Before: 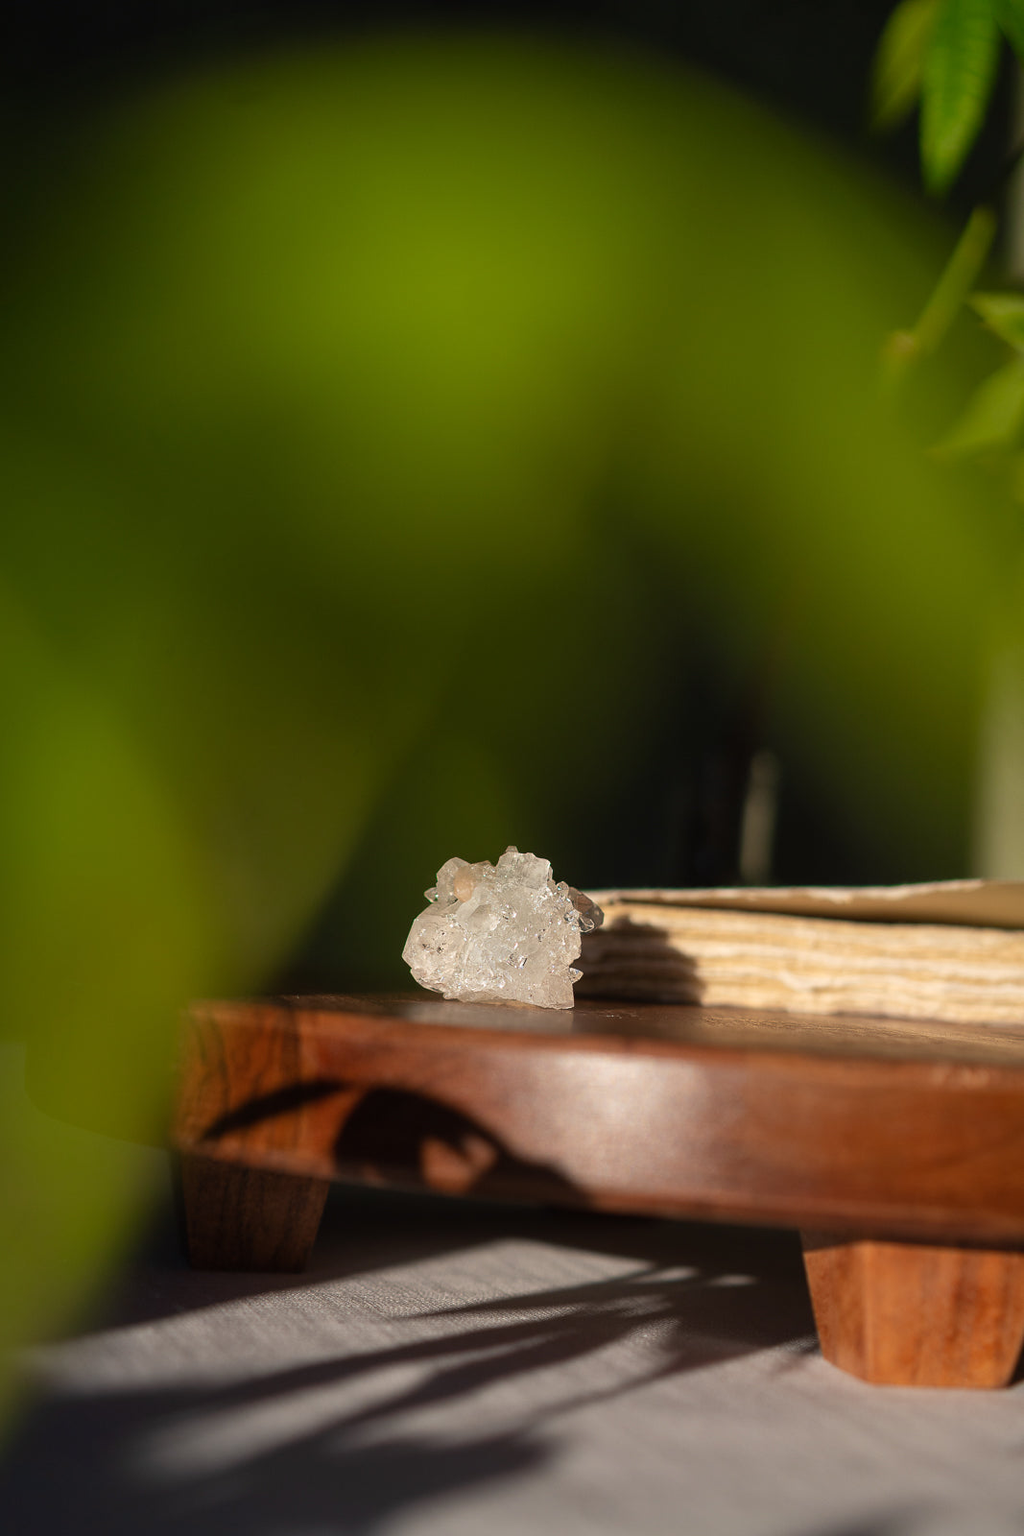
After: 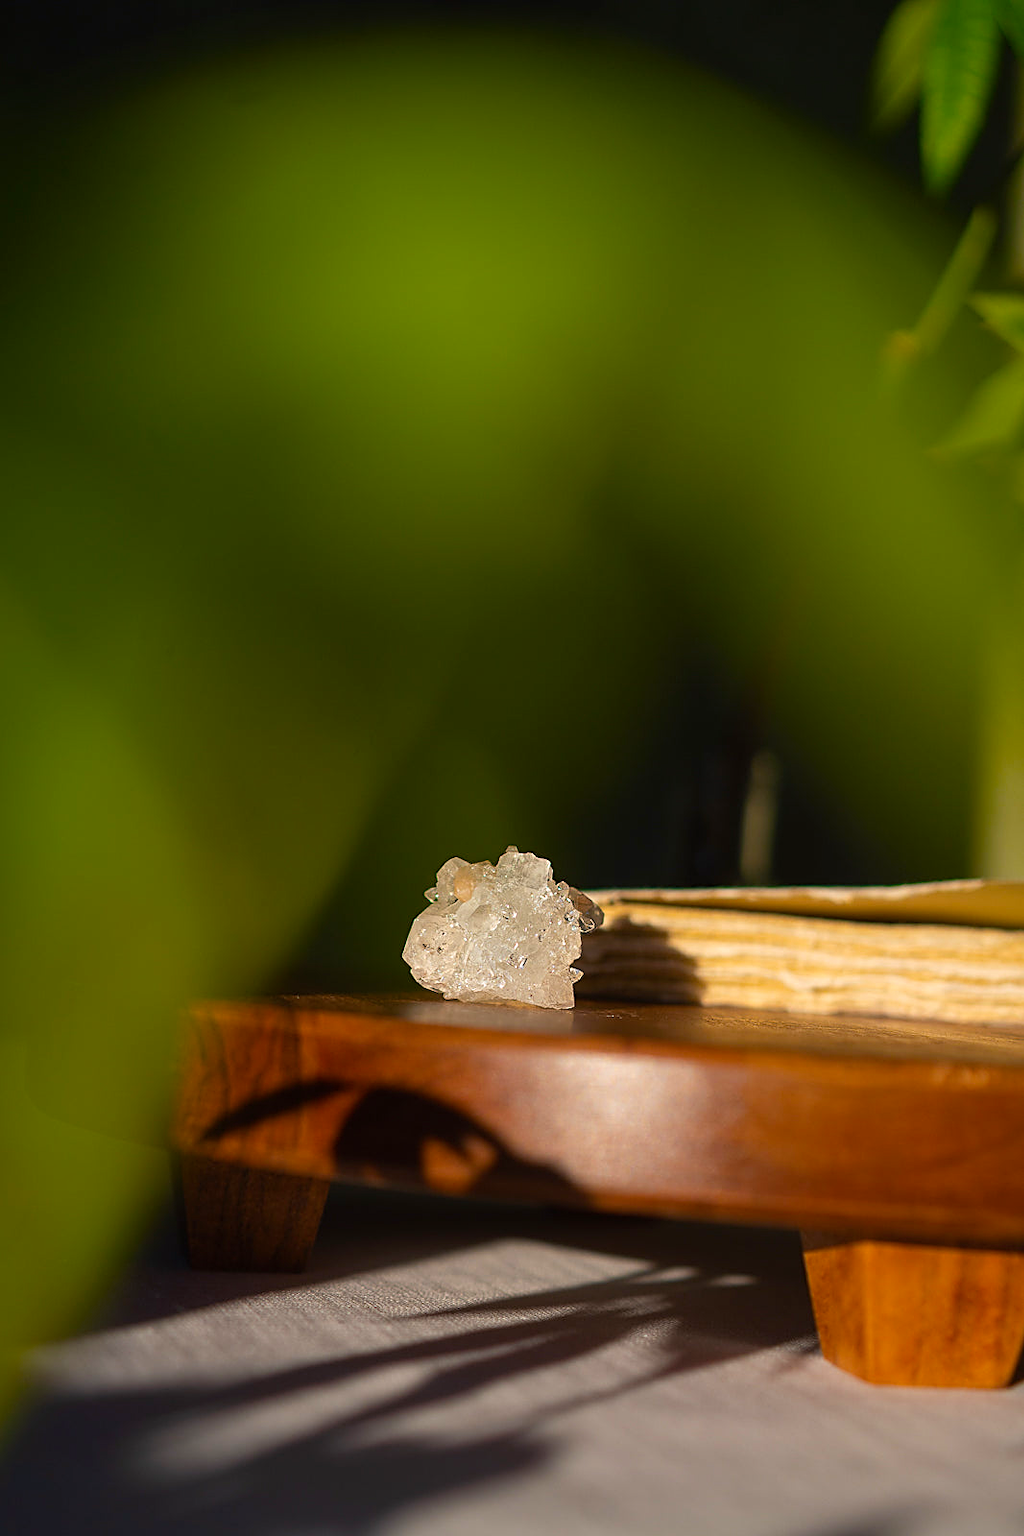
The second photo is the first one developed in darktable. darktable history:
color balance rgb: linear chroma grading › global chroma 10%, perceptual saturation grading › global saturation 30%, global vibrance 10%
sharpen: on, module defaults
